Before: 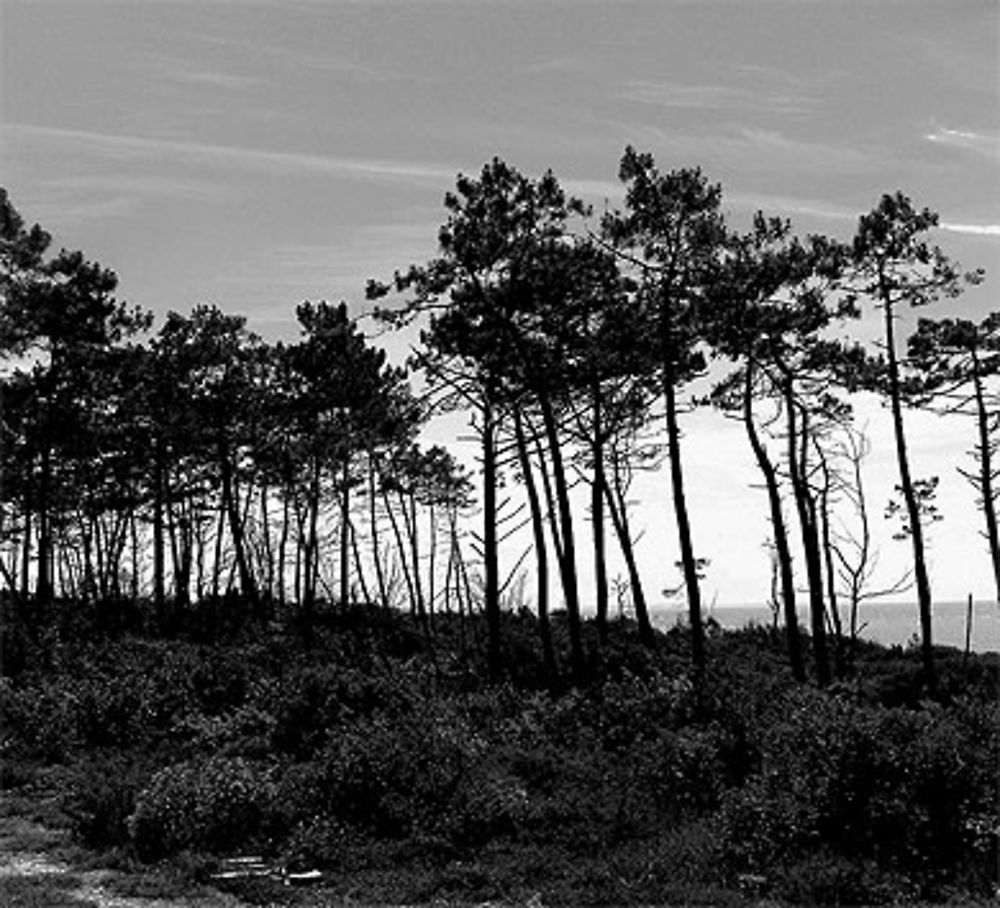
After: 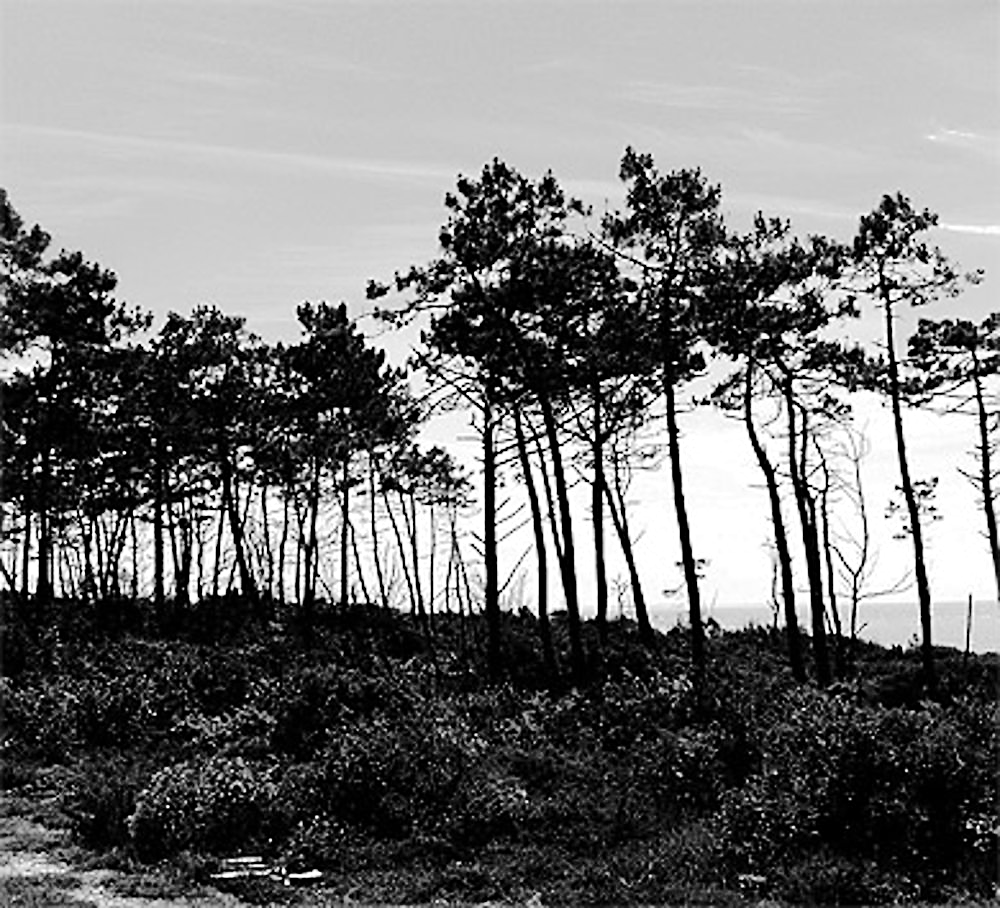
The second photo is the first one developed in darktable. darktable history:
tone equalizer: -7 EV 0.157 EV, -6 EV 0.58 EV, -5 EV 1.17 EV, -4 EV 1.3 EV, -3 EV 1.12 EV, -2 EV 0.6 EV, -1 EV 0.15 EV, edges refinement/feathering 500, mask exposure compensation -1.57 EV, preserve details no
sharpen: on, module defaults
